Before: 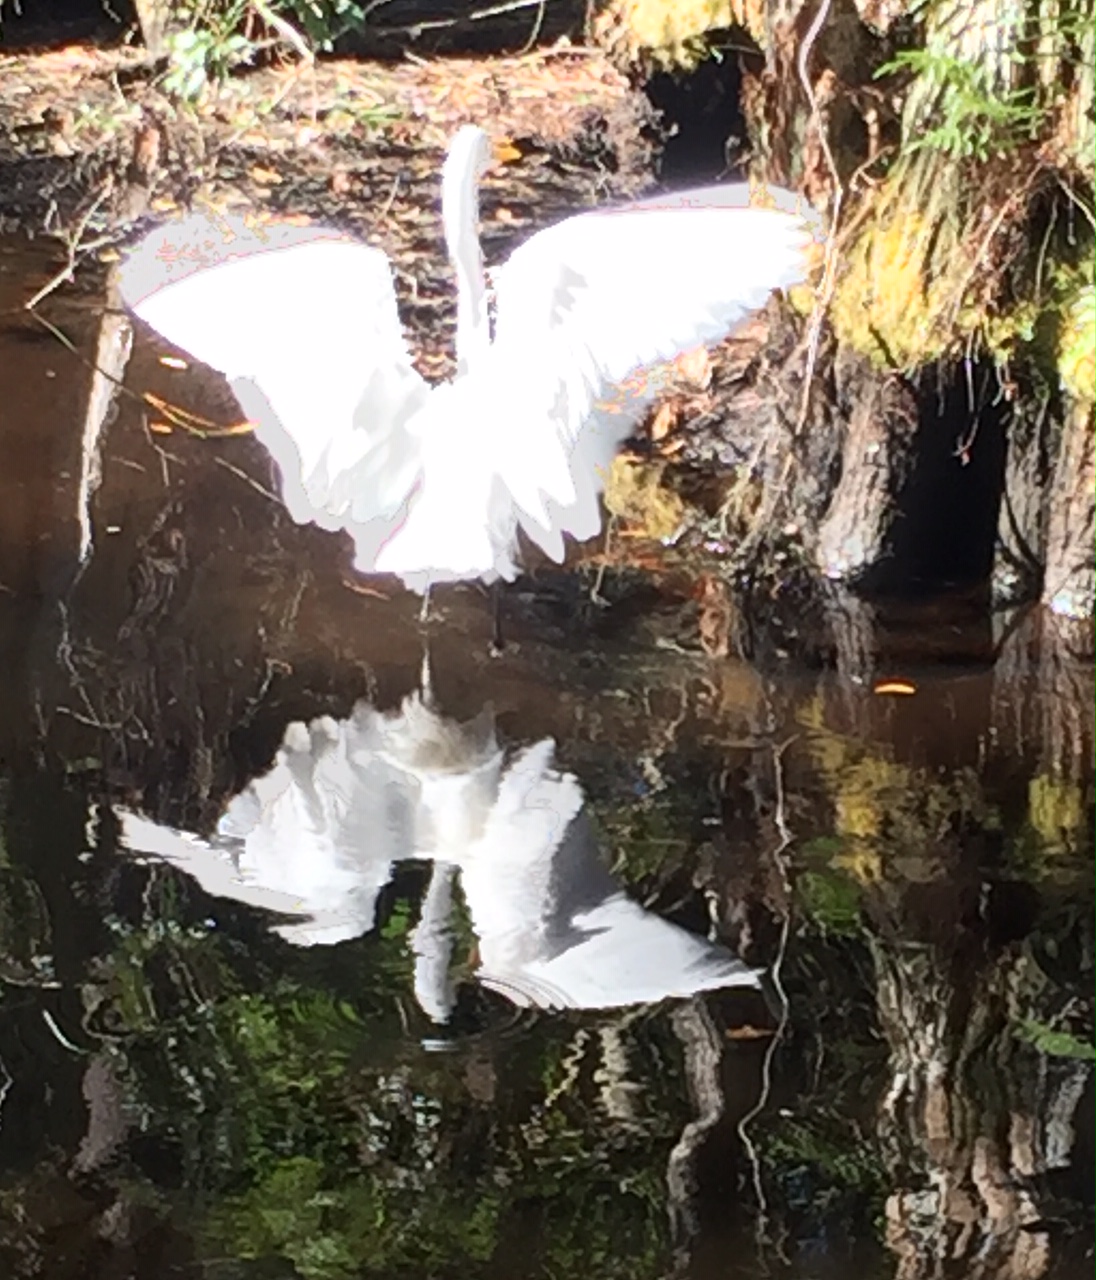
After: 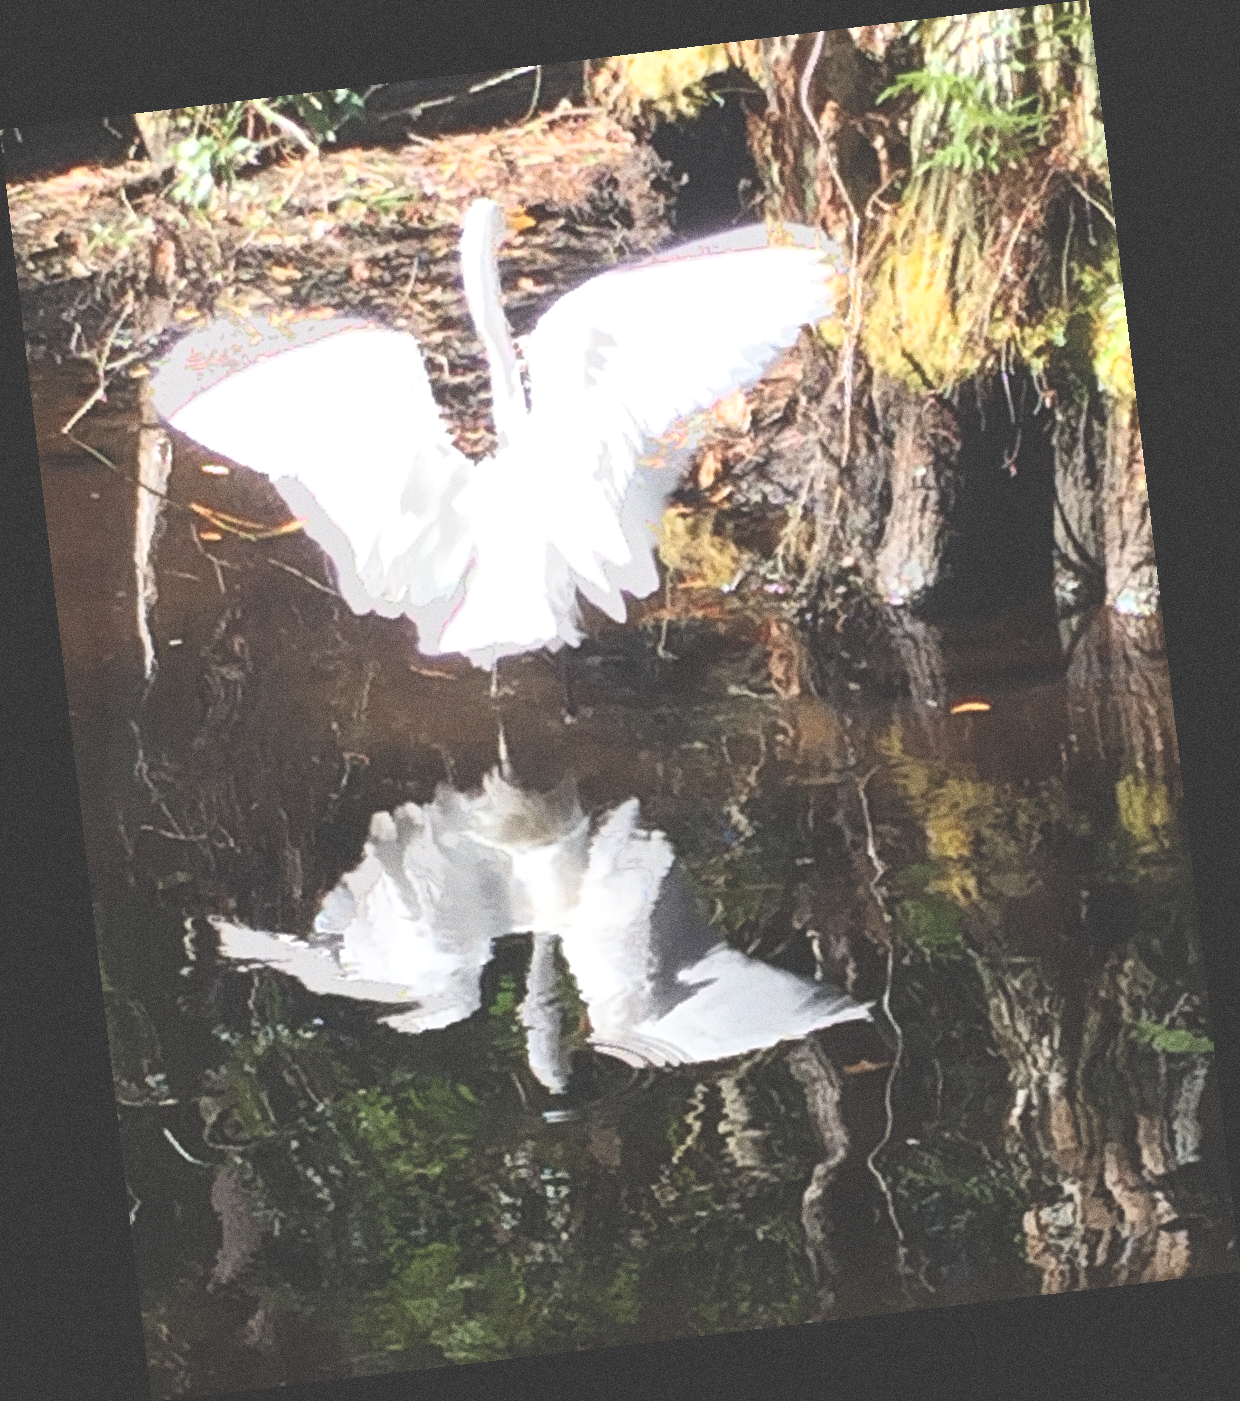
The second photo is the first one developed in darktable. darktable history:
rotate and perspective: rotation -6.83°, automatic cropping off
grain: coarseness 0.09 ISO, strength 40%
exposure: black level correction -0.041, exposure 0.064 EV, compensate highlight preservation false
